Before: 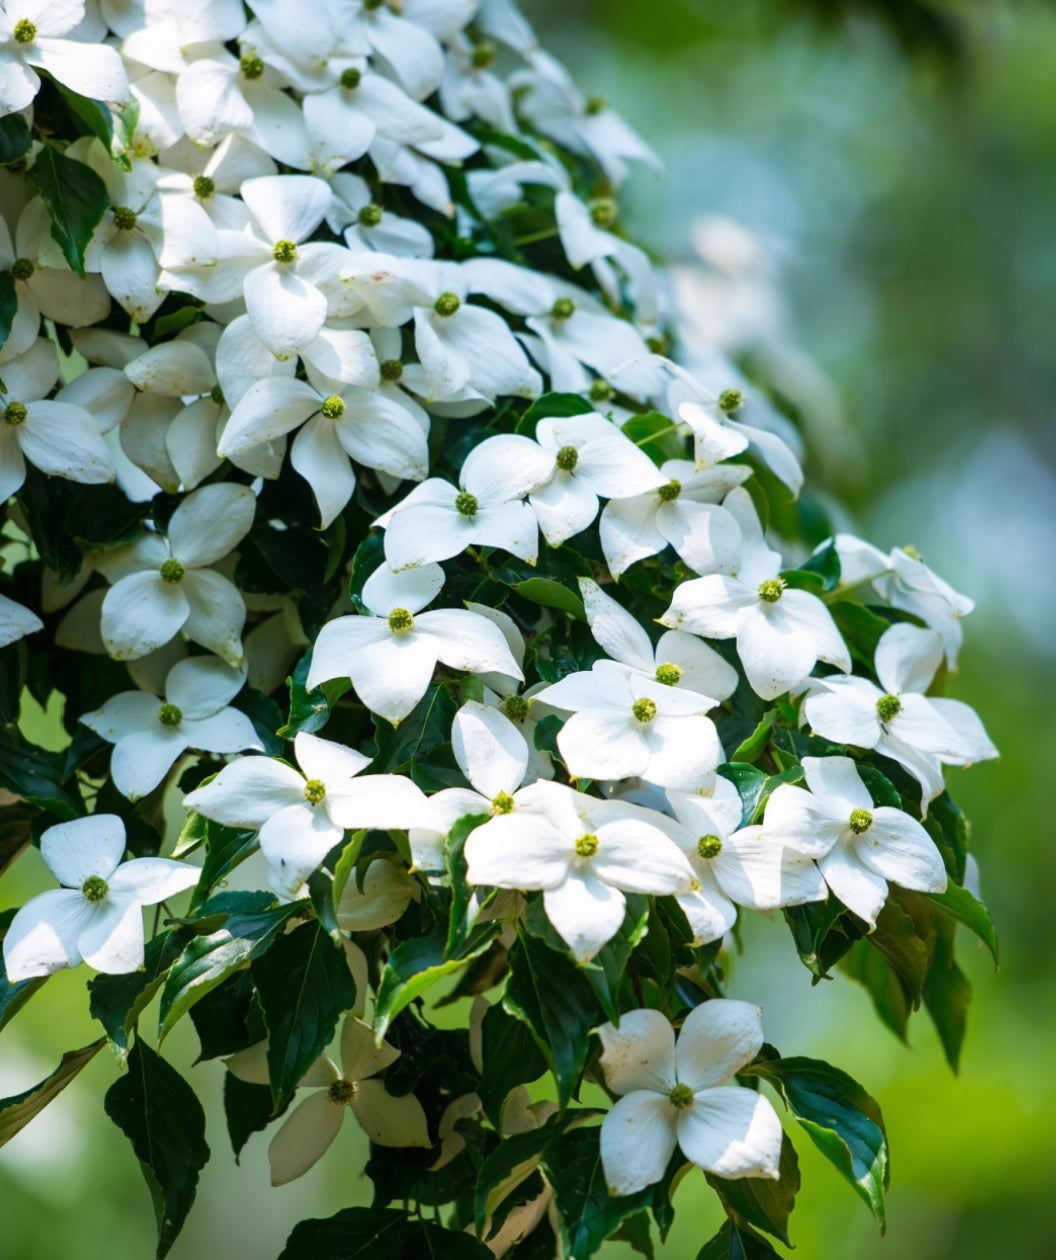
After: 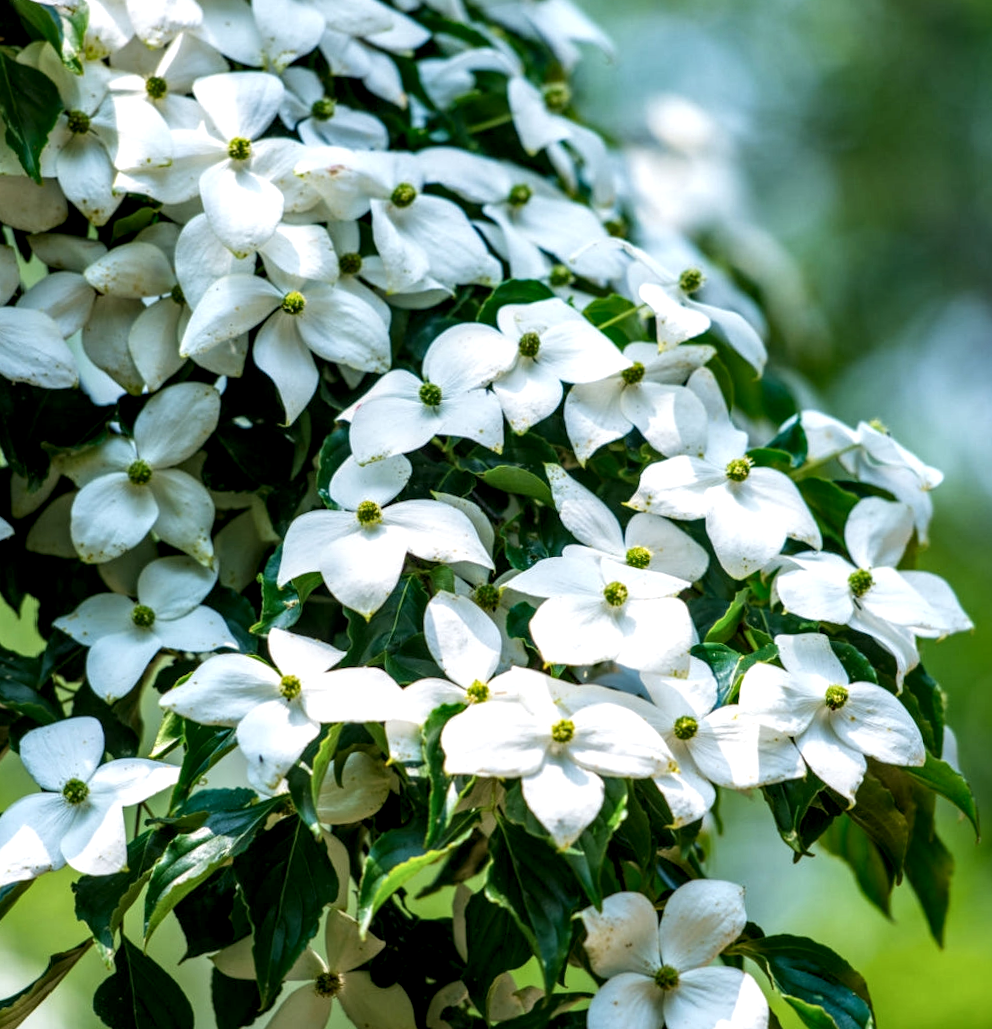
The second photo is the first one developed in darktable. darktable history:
local contrast: highlights 60%, shadows 60%, detail 160%
rotate and perspective: rotation -2.12°, lens shift (vertical) 0.009, lens shift (horizontal) -0.008, automatic cropping original format, crop left 0.036, crop right 0.964, crop top 0.05, crop bottom 0.959
crop: left 1.507%, top 6.147%, right 1.379%, bottom 6.637%
